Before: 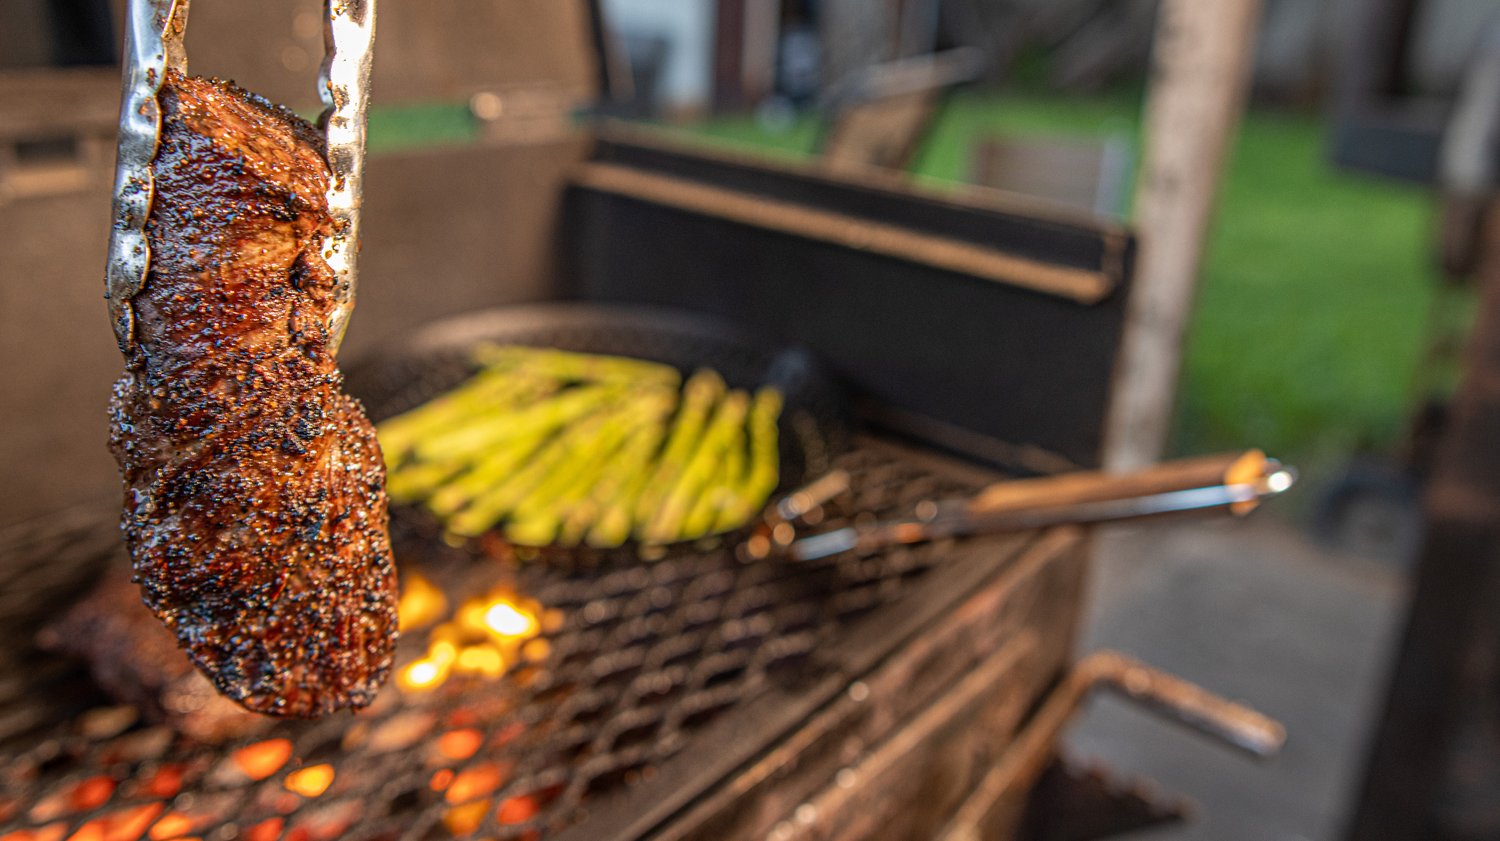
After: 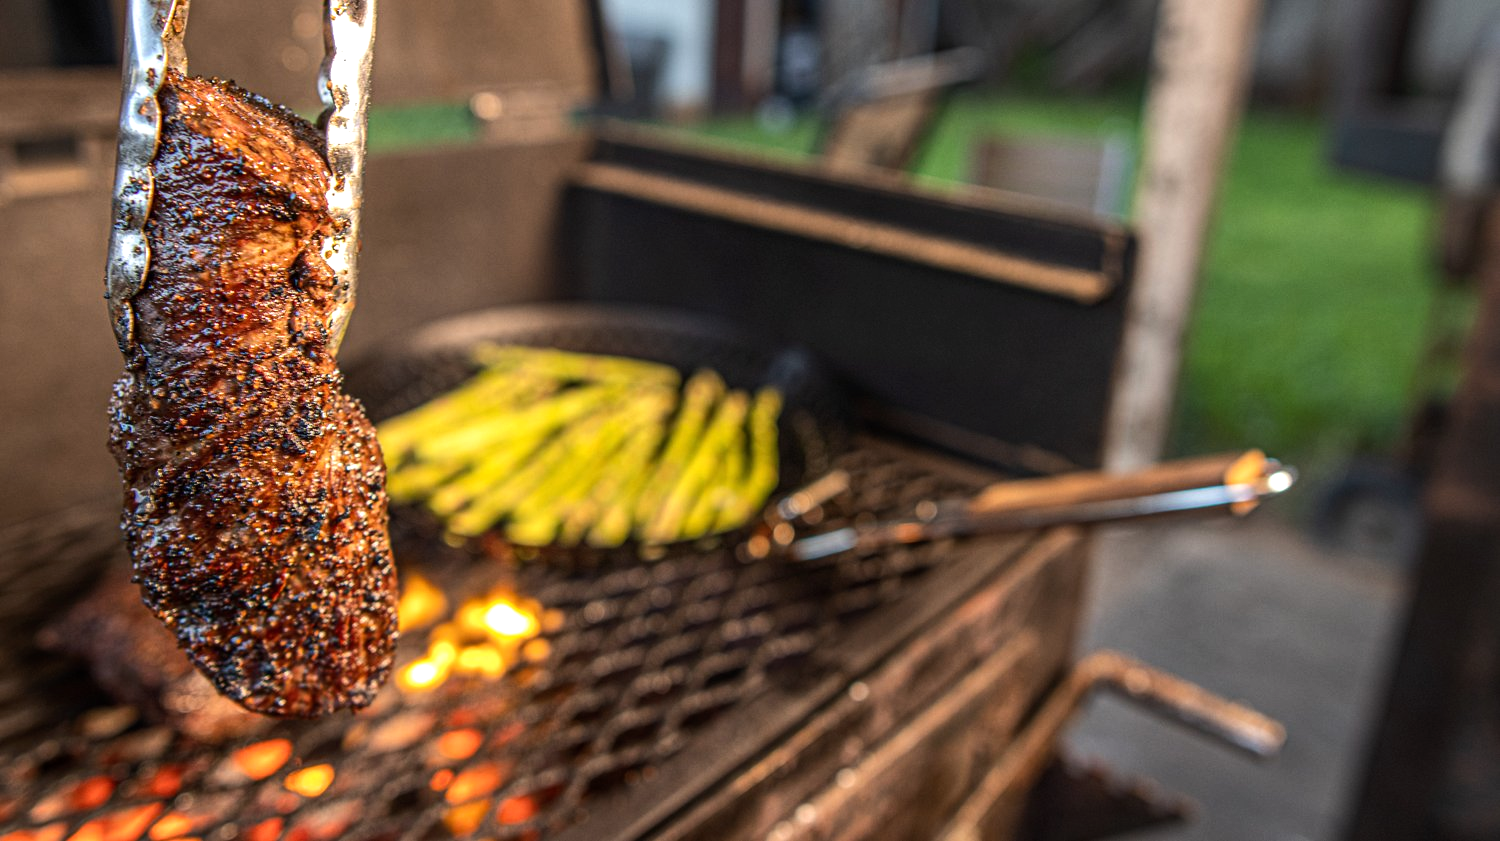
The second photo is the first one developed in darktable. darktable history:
tone equalizer: -8 EV -0.402 EV, -7 EV -0.36 EV, -6 EV -0.349 EV, -5 EV -0.252 EV, -3 EV 0.235 EV, -2 EV 0.33 EV, -1 EV 0.399 EV, +0 EV 0.433 EV, edges refinement/feathering 500, mask exposure compensation -1.57 EV, preserve details no
